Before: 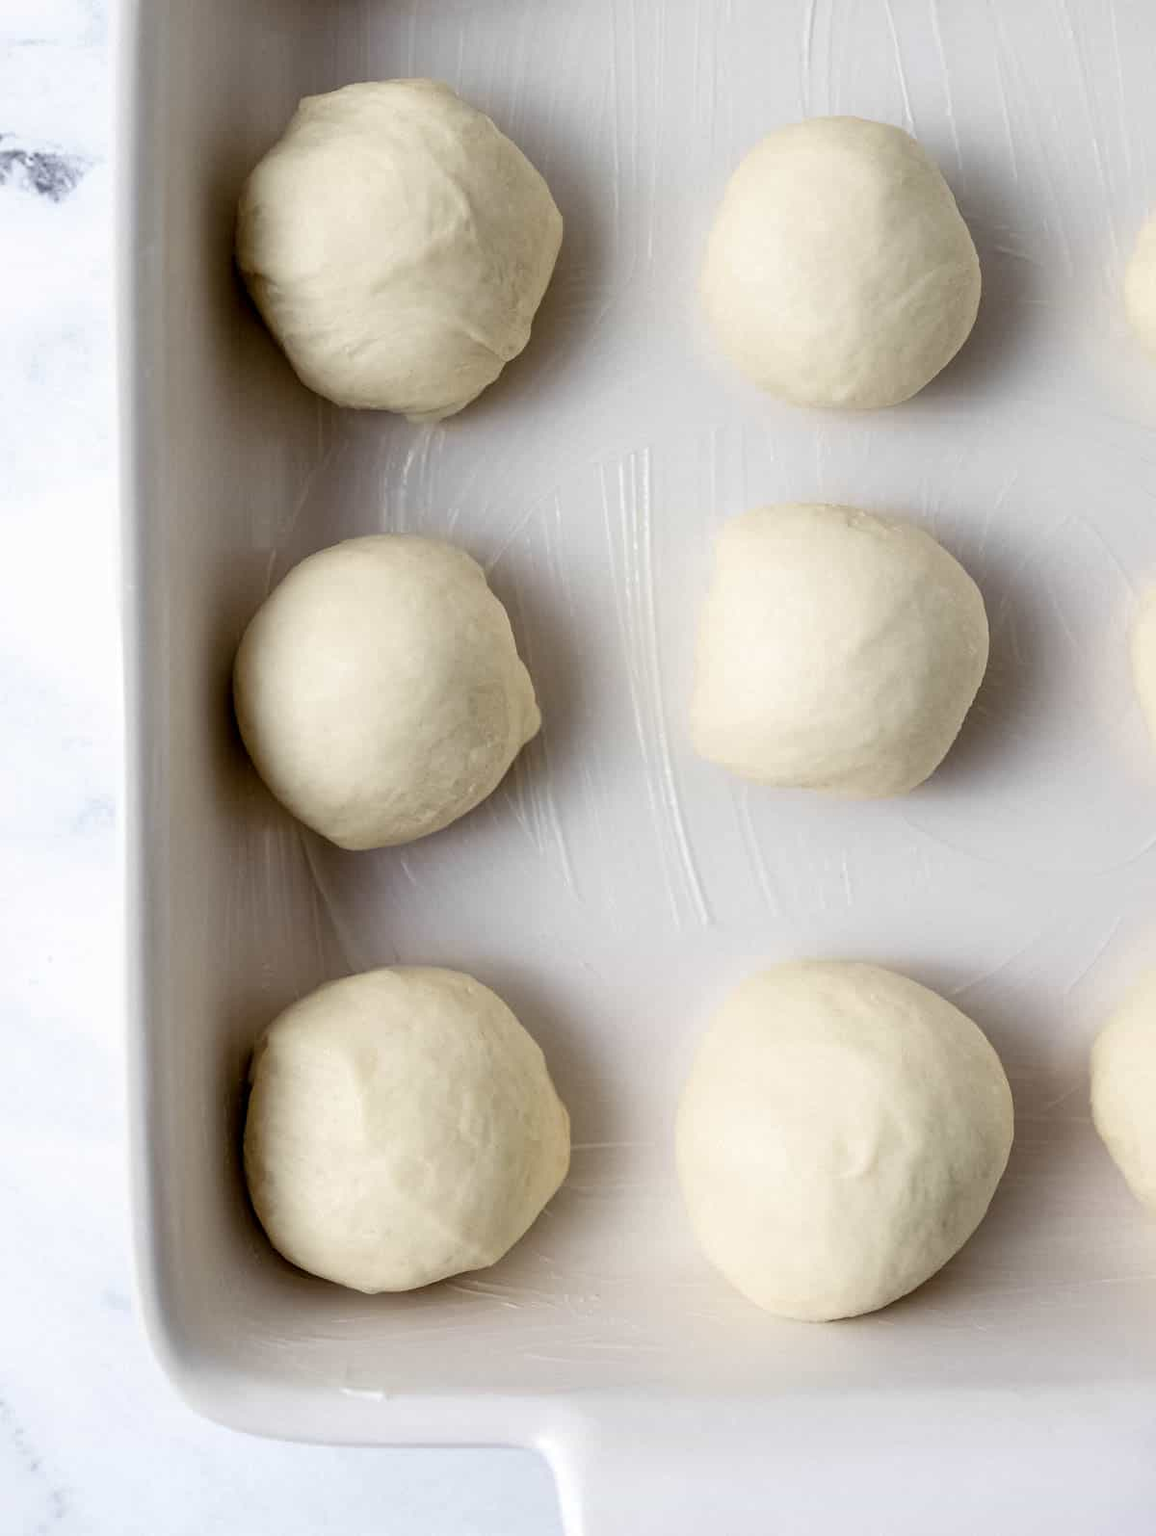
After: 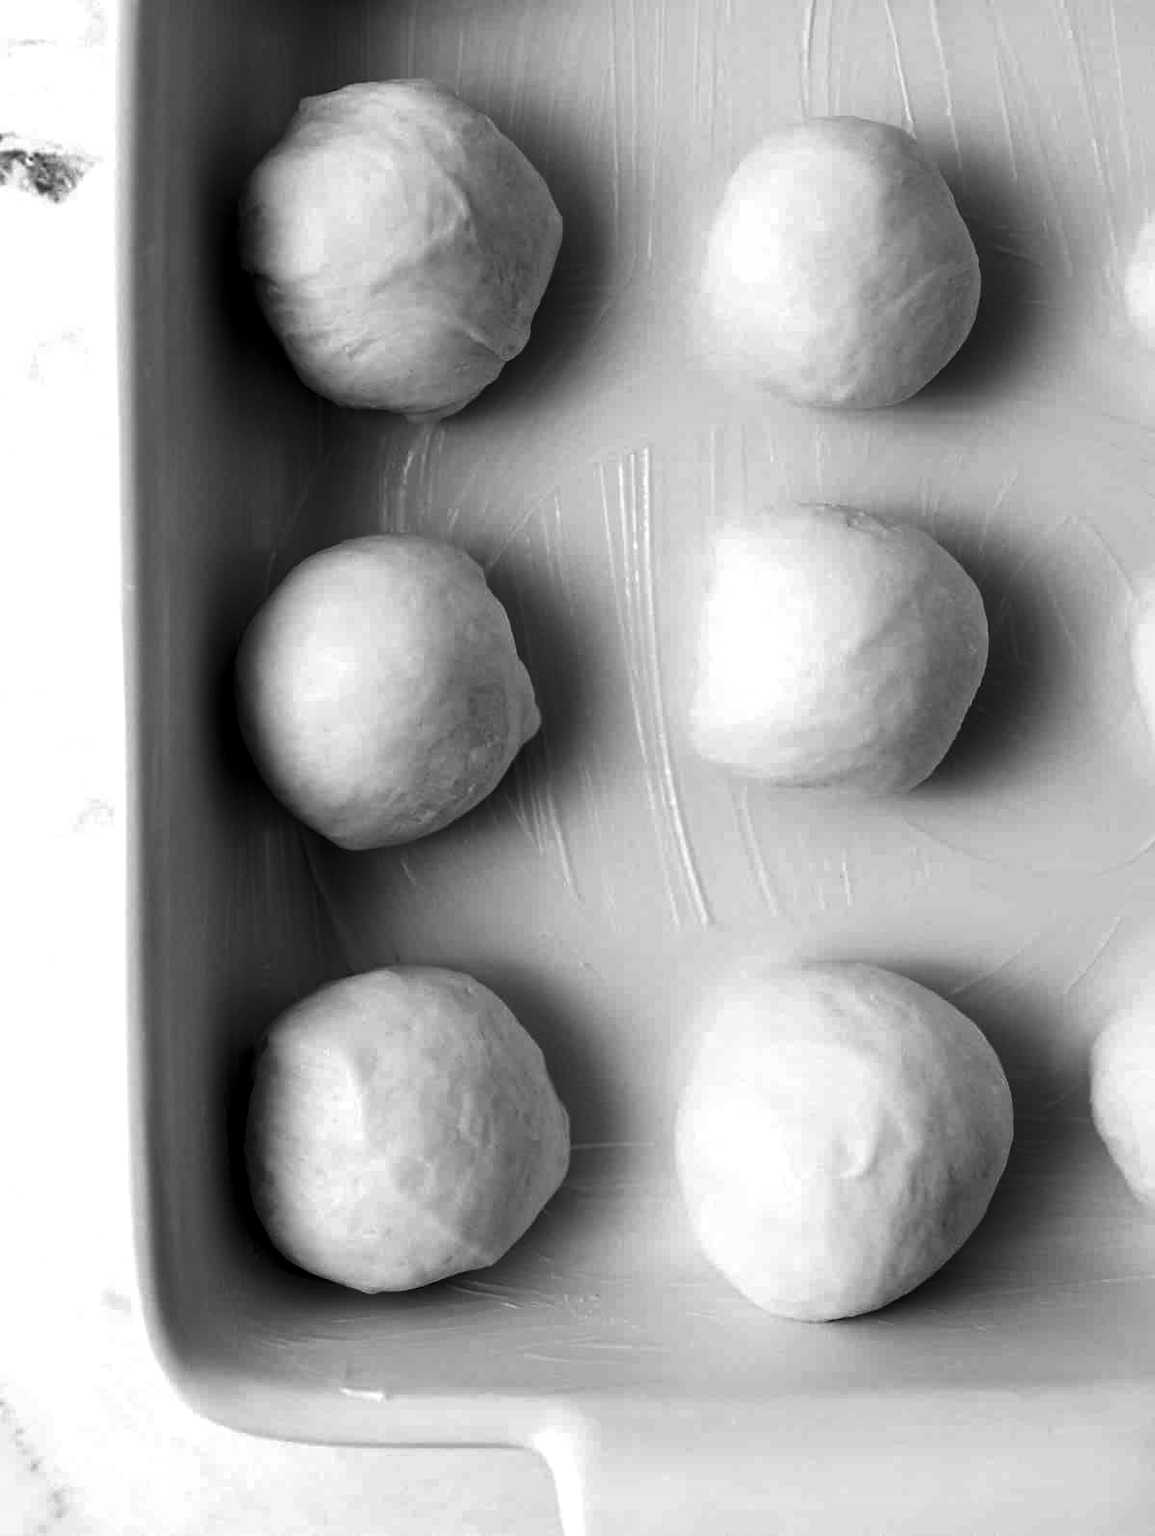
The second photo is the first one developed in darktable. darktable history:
rgb levels: levels [[0.01, 0.419, 0.839], [0, 0.5, 1], [0, 0.5, 1]]
contrast brightness saturation: contrast -0.03, brightness -0.59, saturation -1
white balance: red 0.976, blue 1.04
